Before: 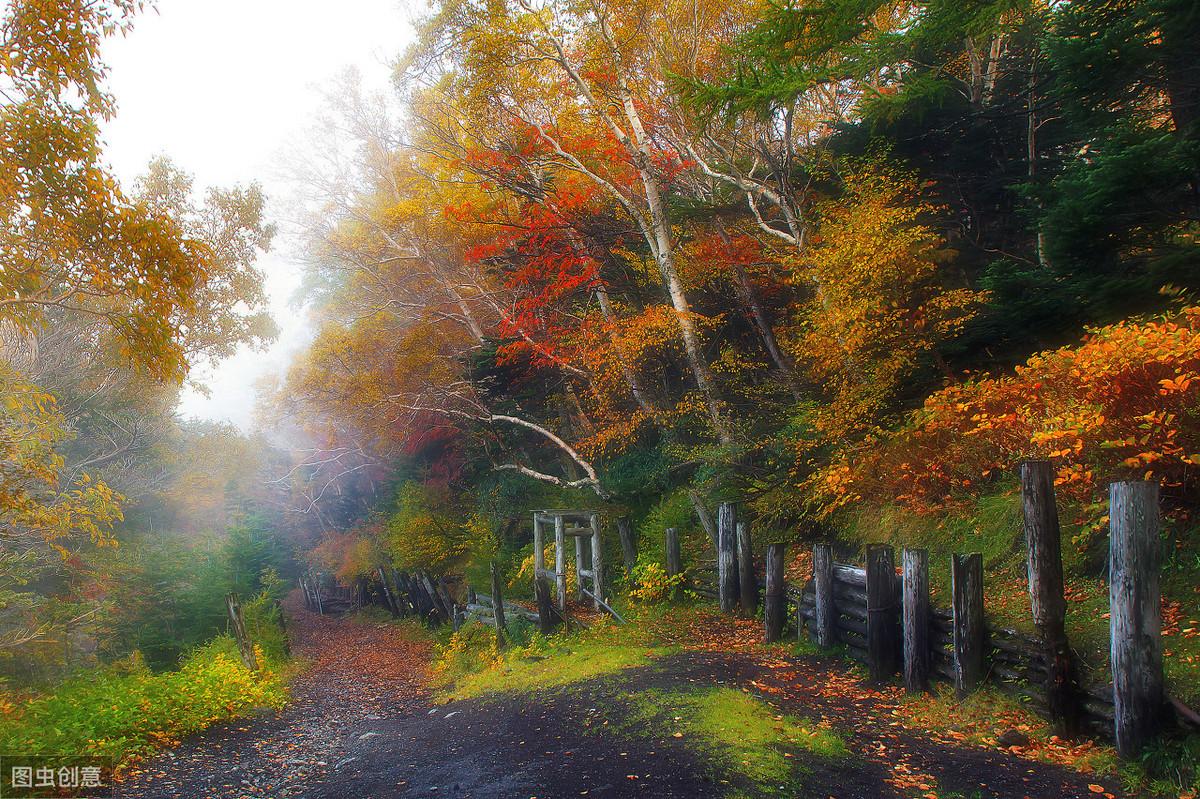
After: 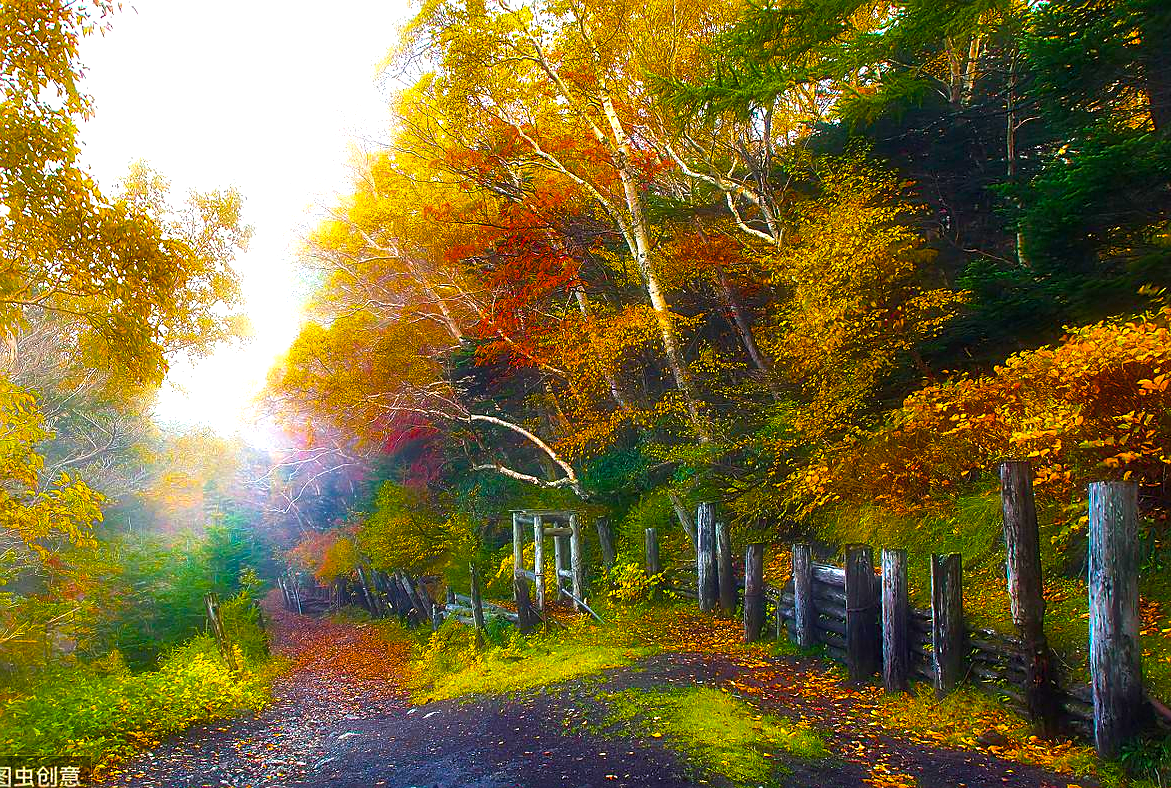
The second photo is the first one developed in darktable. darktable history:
crop and rotate: left 1.774%, right 0.633%, bottom 1.28%
sharpen: amount 0.478
color balance rgb: linear chroma grading › global chroma 20%, perceptual saturation grading › global saturation 65%, perceptual saturation grading › highlights 50%, perceptual saturation grading › shadows 30%, perceptual brilliance grading › global brilliance 12%, perceptual brilliance grading › highlights 15%, global vibrance 20%
color correction: saturation 0.85
